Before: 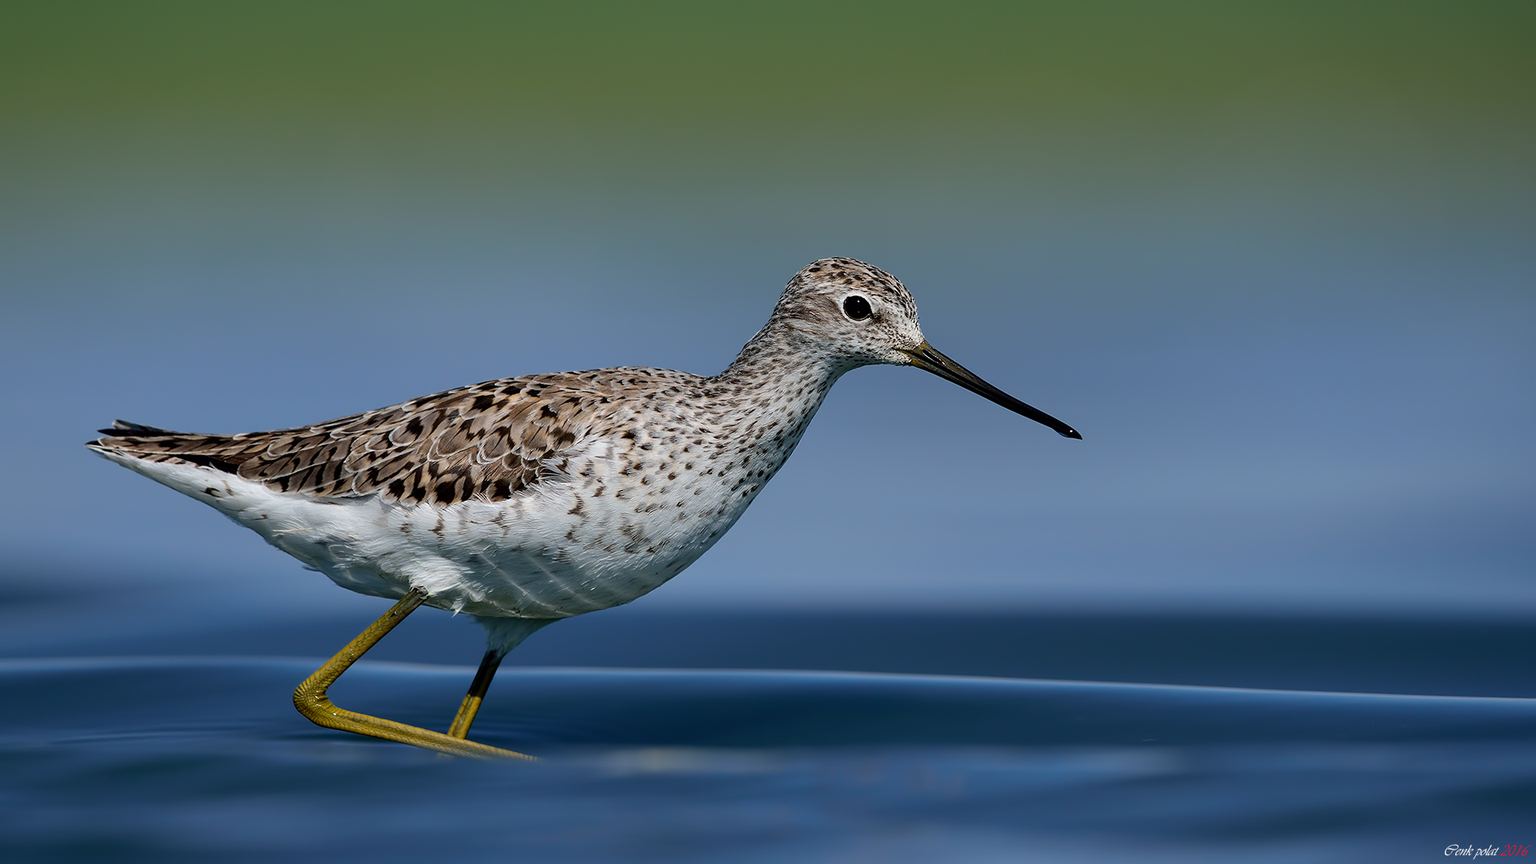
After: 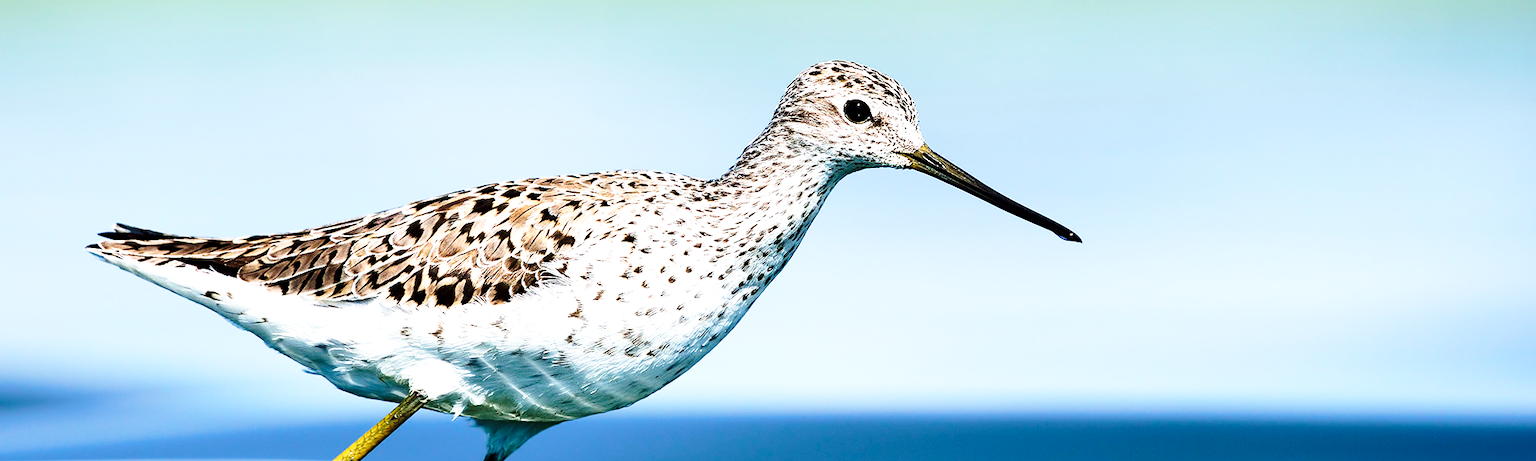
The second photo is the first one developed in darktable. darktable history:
tone equalizer: -8 EV -0.735 EV, -7 EV -0.696 EV, -6 EV -0.57 EV, -5 EV -0.389 EV, -3 EV 0.38 EV, -2 EV 0.6 EV, -1 EV 0.69 EV, +0 EV 0.759 EV, edges refinement/feathering 500, mask exposure compensation -1.57 EV, preserve details no
crop and rotate: top 22.855%, bottom 23.716%
velvia: strength 44.84%
base curve: curves: ch0 [(0, 0) (0.036, 0.037) (0.121, 0.228) (0.46, 0.76) (0.859, 0.983) (1, 1)], preserve colors none
exposure: exposure 1 EV, compensate highlight preservation false
